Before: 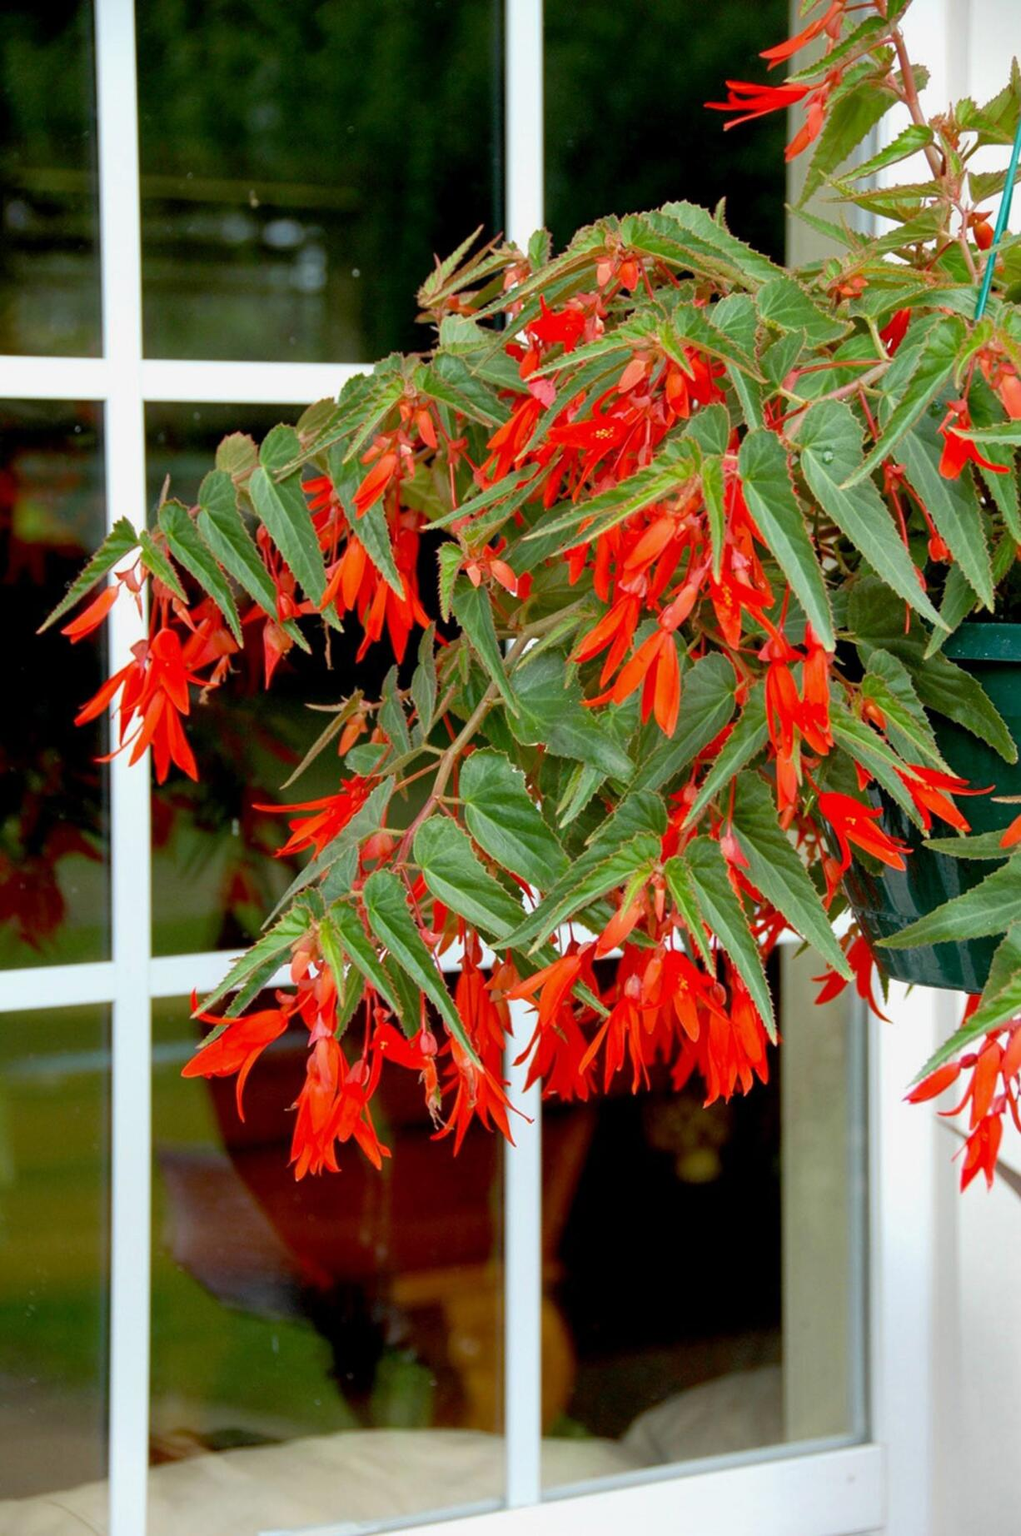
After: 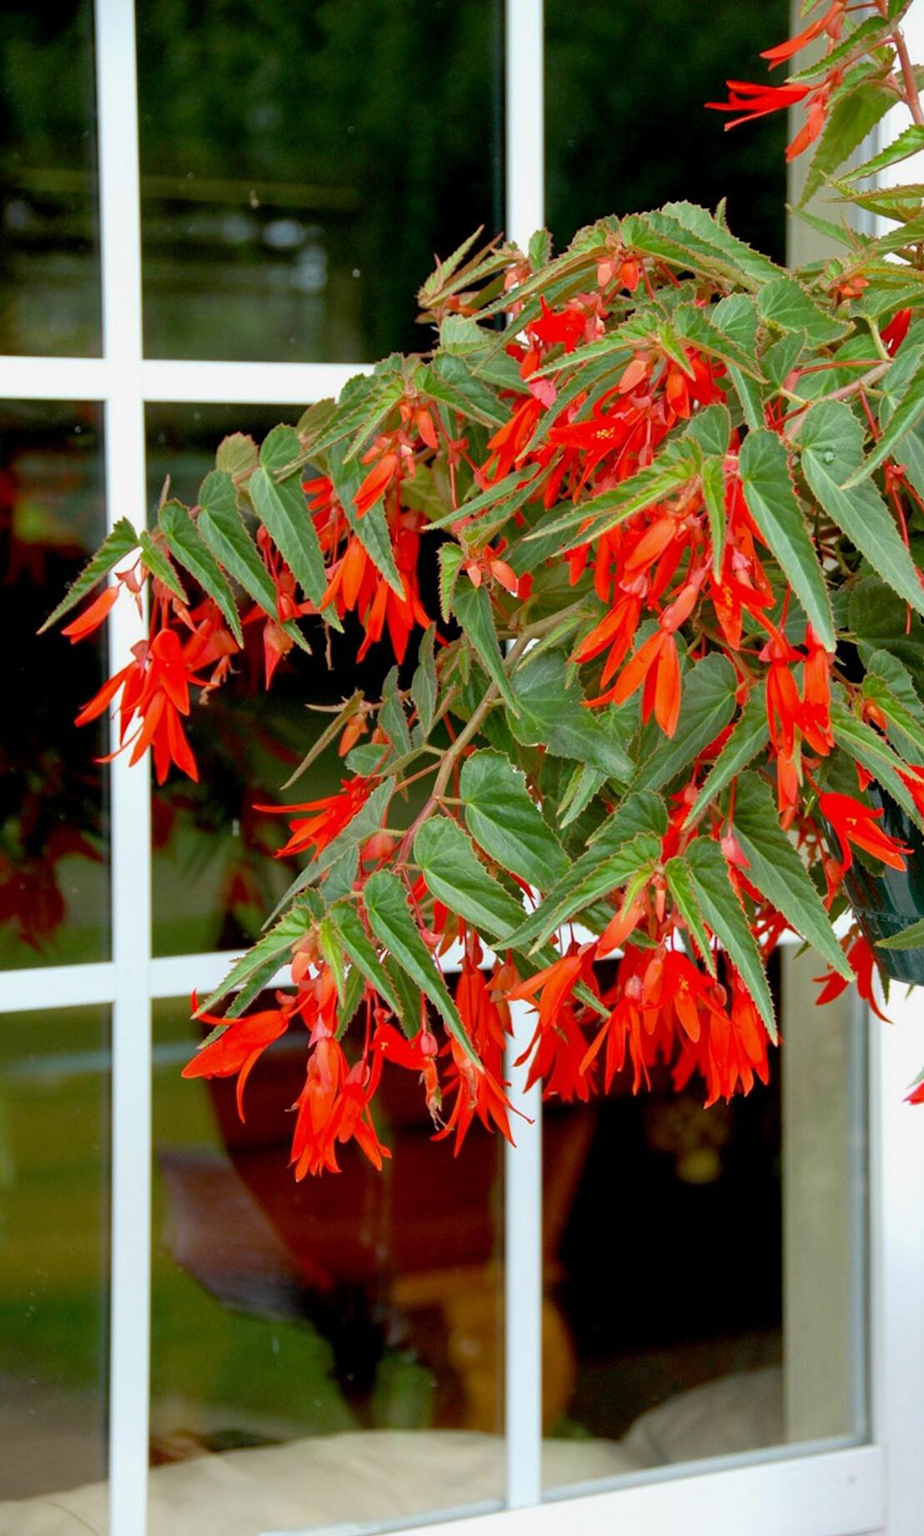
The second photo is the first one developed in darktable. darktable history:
crop: right 9.483%, bottom 0.039%
